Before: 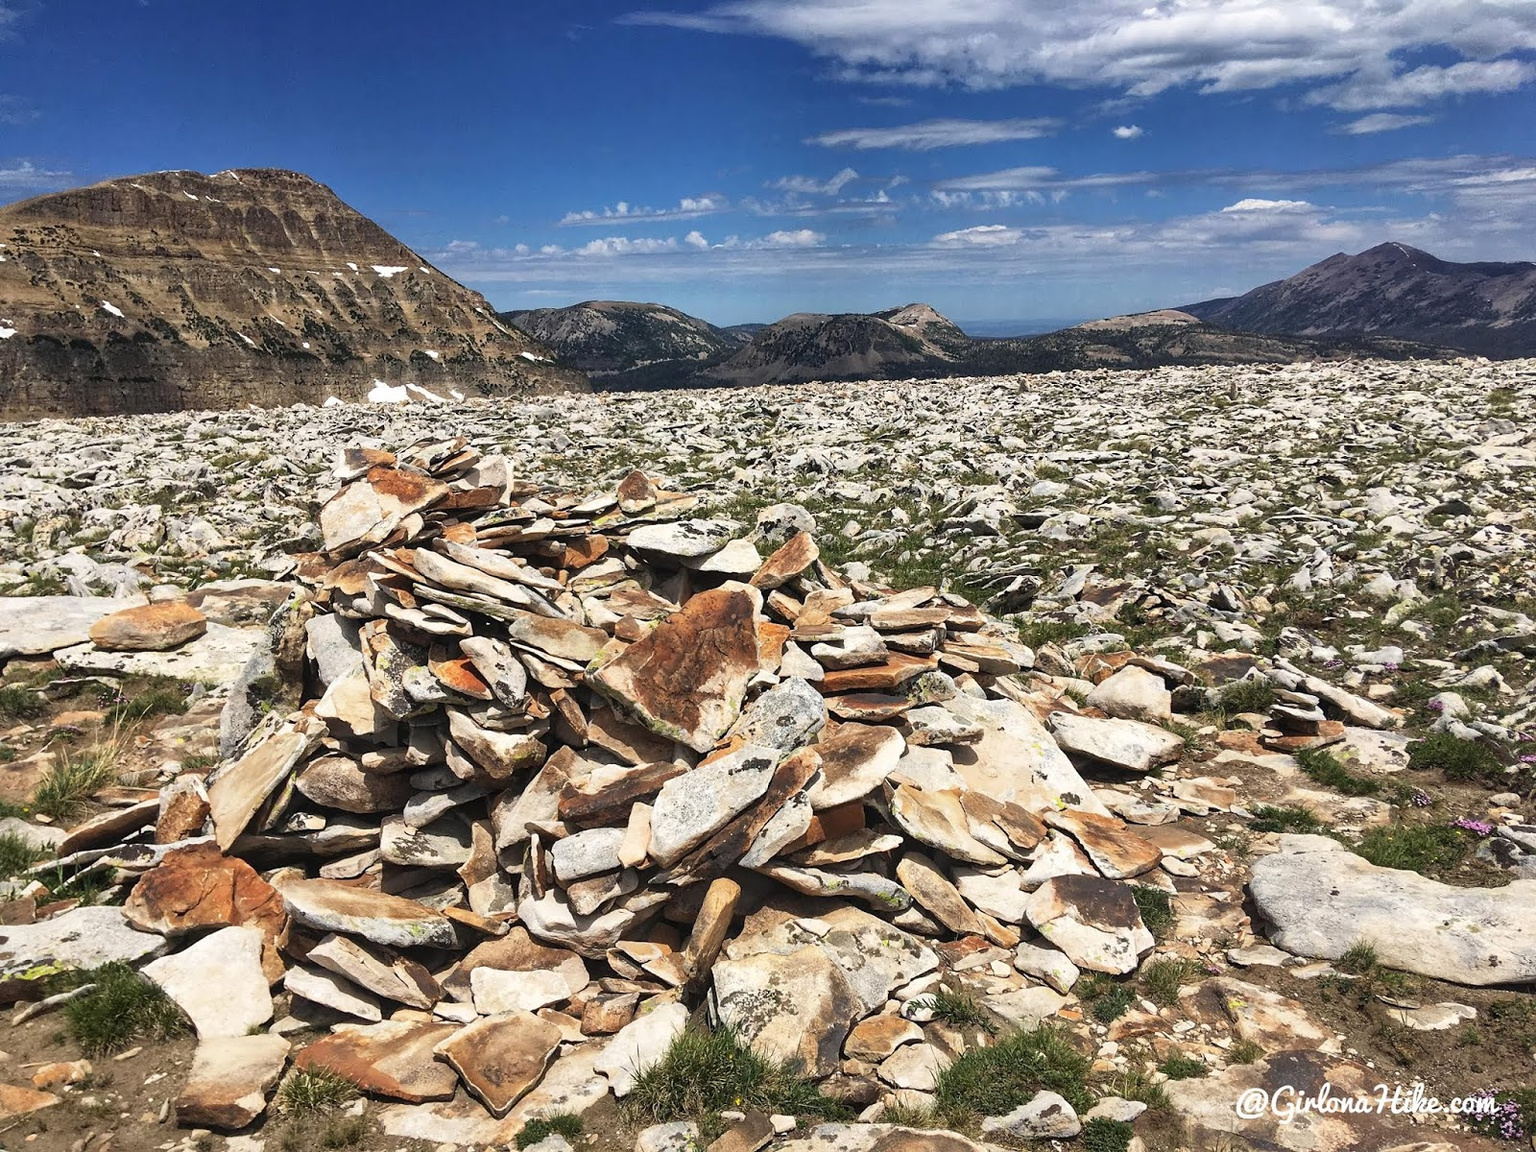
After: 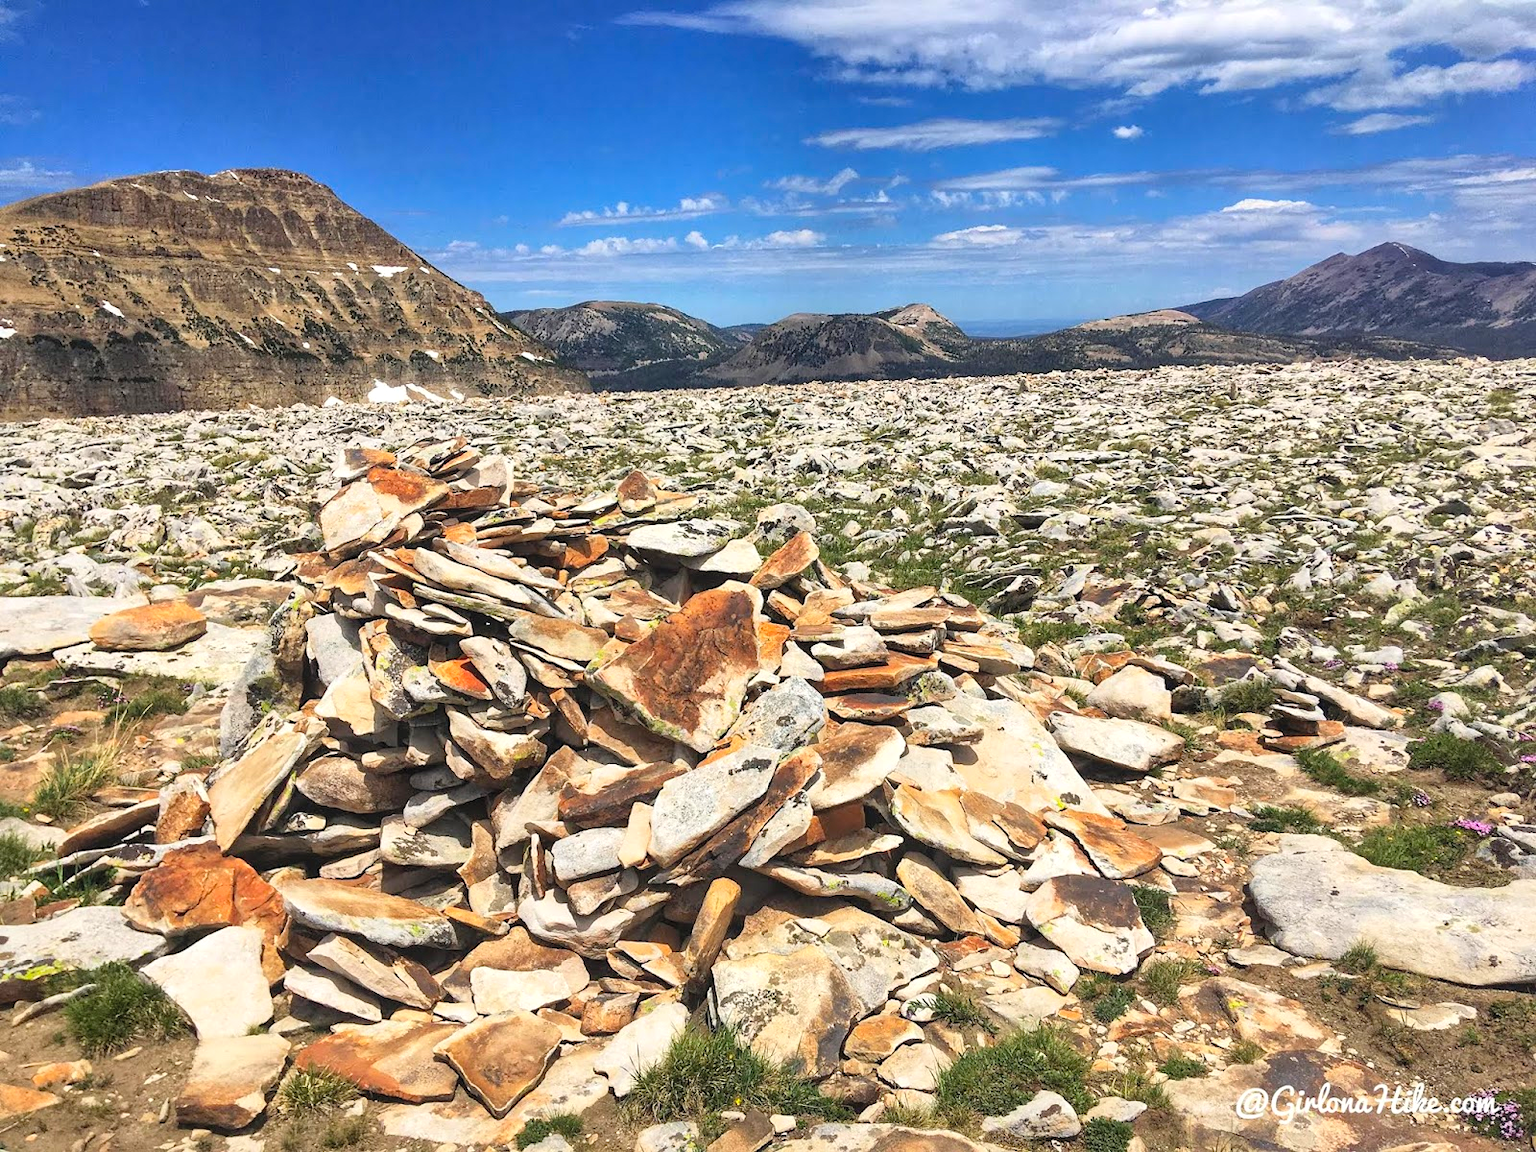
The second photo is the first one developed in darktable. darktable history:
local contrast: mode bilateral grid, contrast 19, coarseness 50, detail 119%, midtone range 0.2
contrast brightness saturation: contrast 0.067, brightness 0.177, saturation 0.399
